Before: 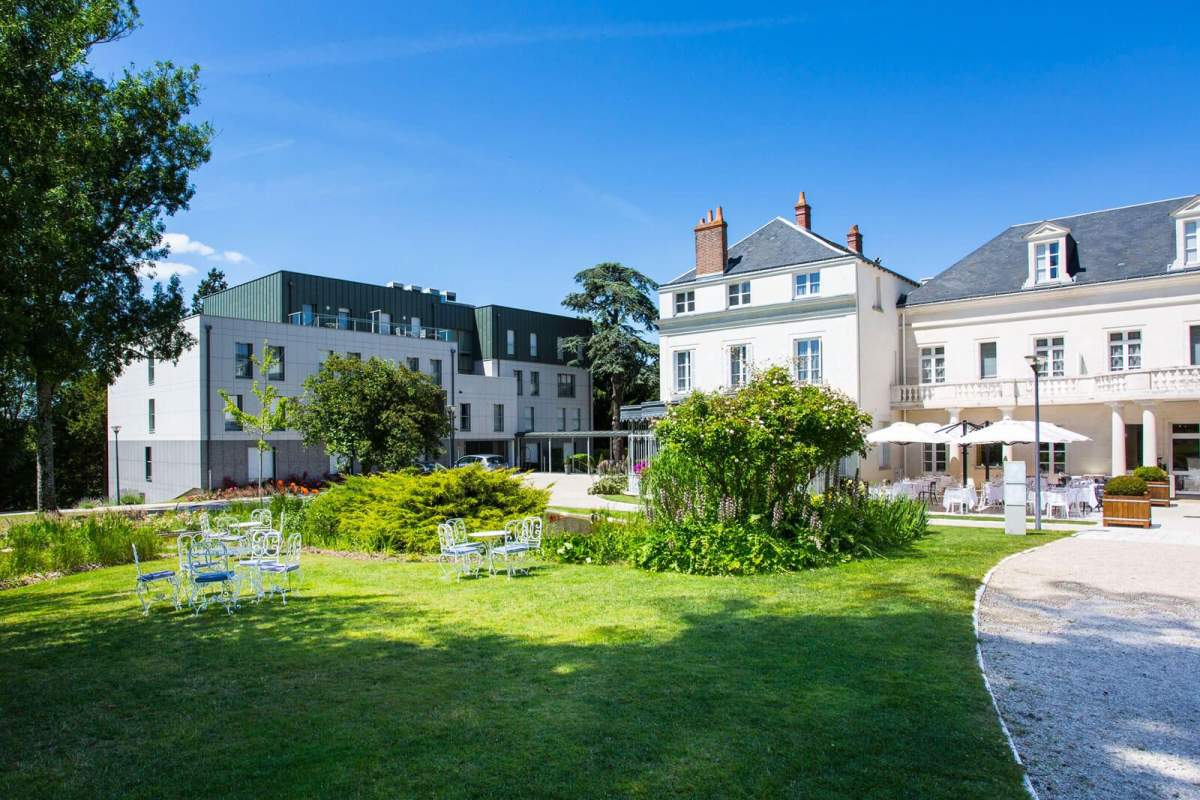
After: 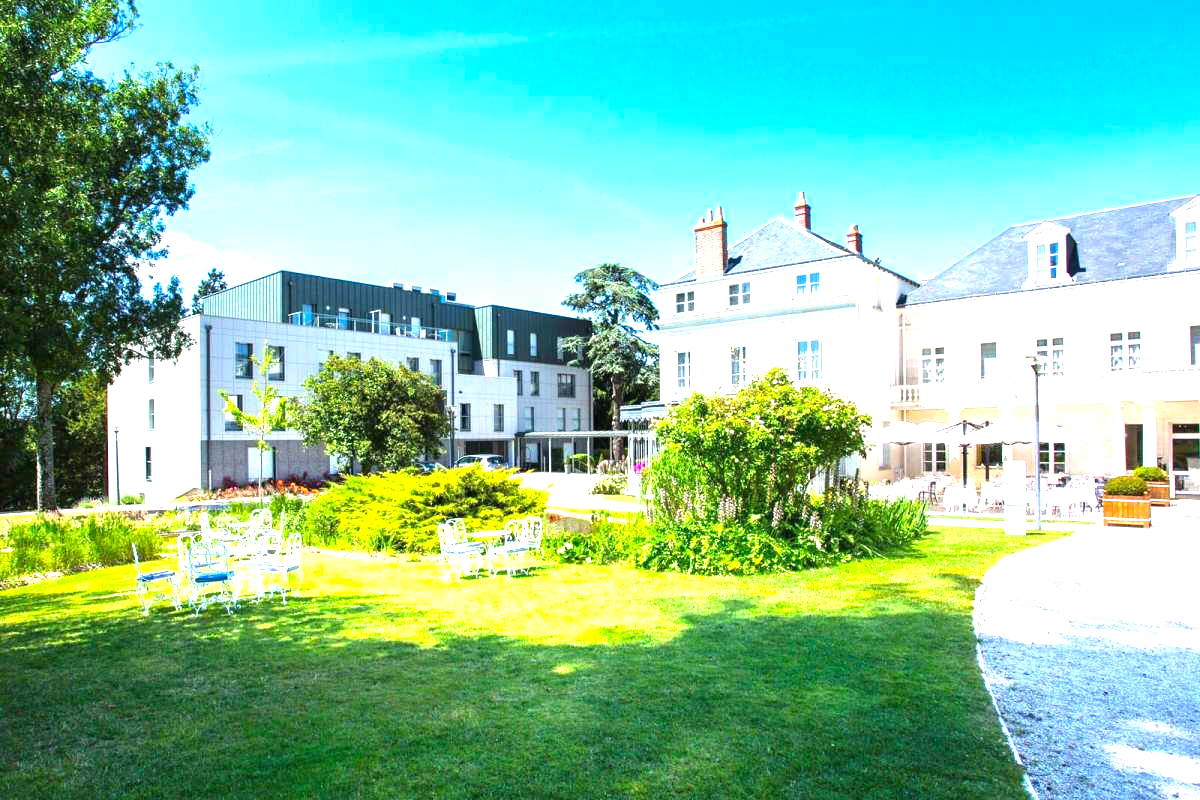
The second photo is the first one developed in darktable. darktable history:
contrast brightness saturation: saturation 0.128
exposure: black level correction 0, exposure 1.694 EV, compensate highlight preservation false
tone equalizer: smoothing diameter 2.12%, edges refinement/feathering 19.07, mask exposure compensation -1.57 EV, filter diffusion 5
